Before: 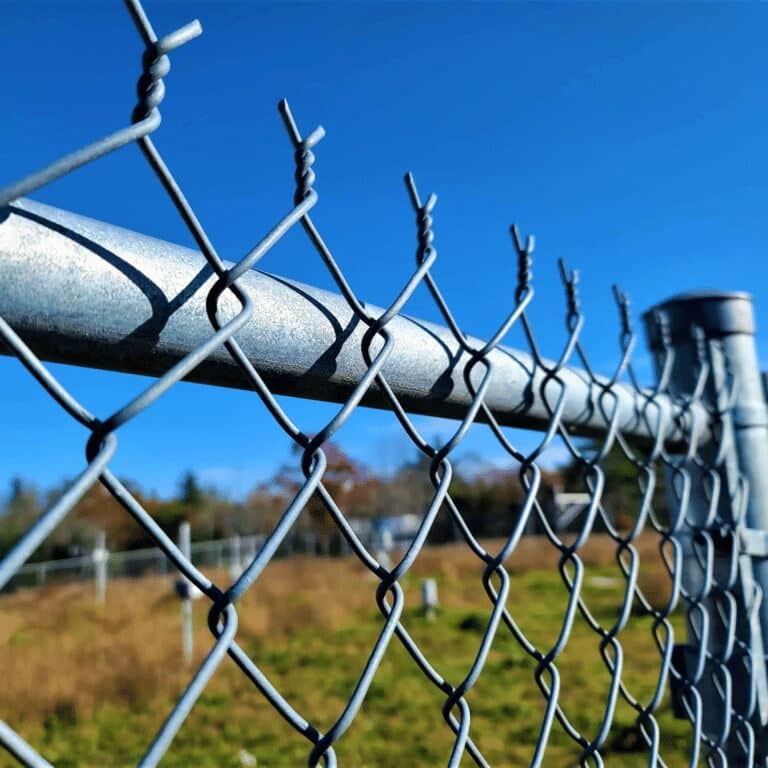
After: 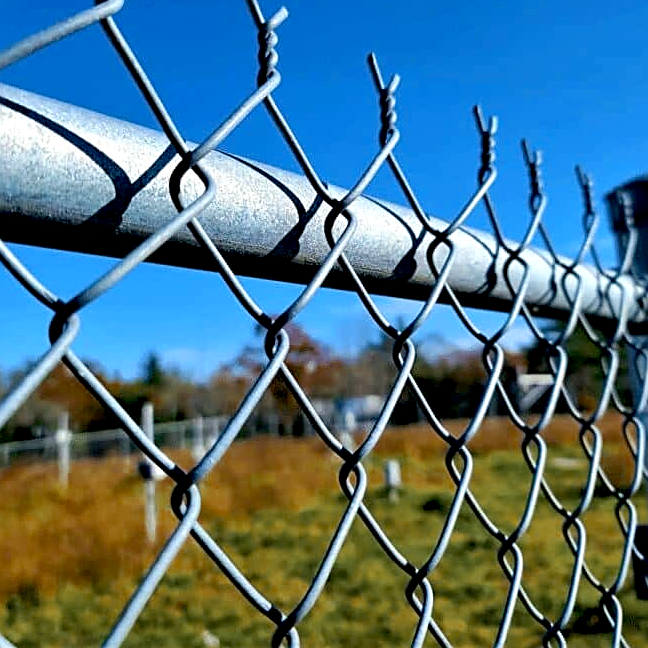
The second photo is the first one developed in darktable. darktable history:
color zones: curves: ch0 [(0.11, 0.396) (0.195, 0.36) (0.25, 0.5) (0.303, 0.412) (0.357, 0.544) (0.75, 0.5) (0.967, 0.328)]; ch1 [(0, 0.468) (0.112, 0.512) (0.202, 0.6) (0.25, 0.5) (0.307, 0.352) (0.357, 0.544) (0.75, 0.5) (0.963, 0.524)]
exposure: black level correction 0.009, exposure 0.119 EV, compensate highlight preservation false
crop and rotate: left 4.842%, top 15.51%, right 10.668%
sharpen: on, module defaults
